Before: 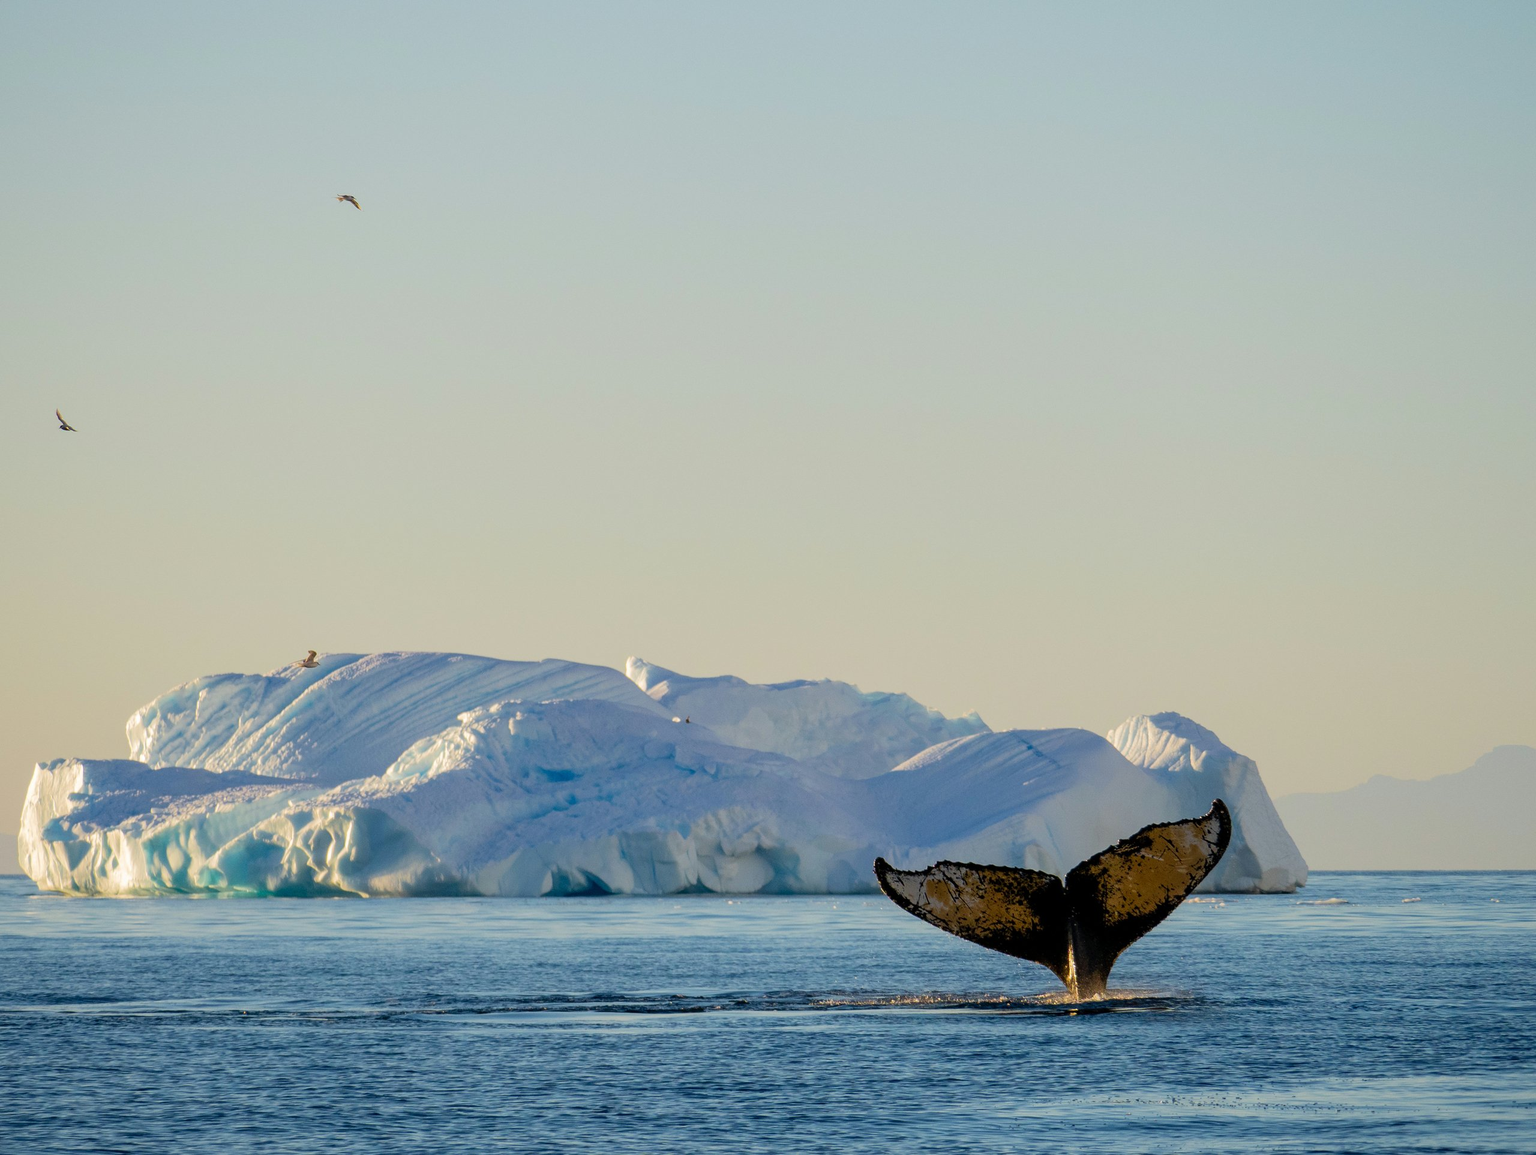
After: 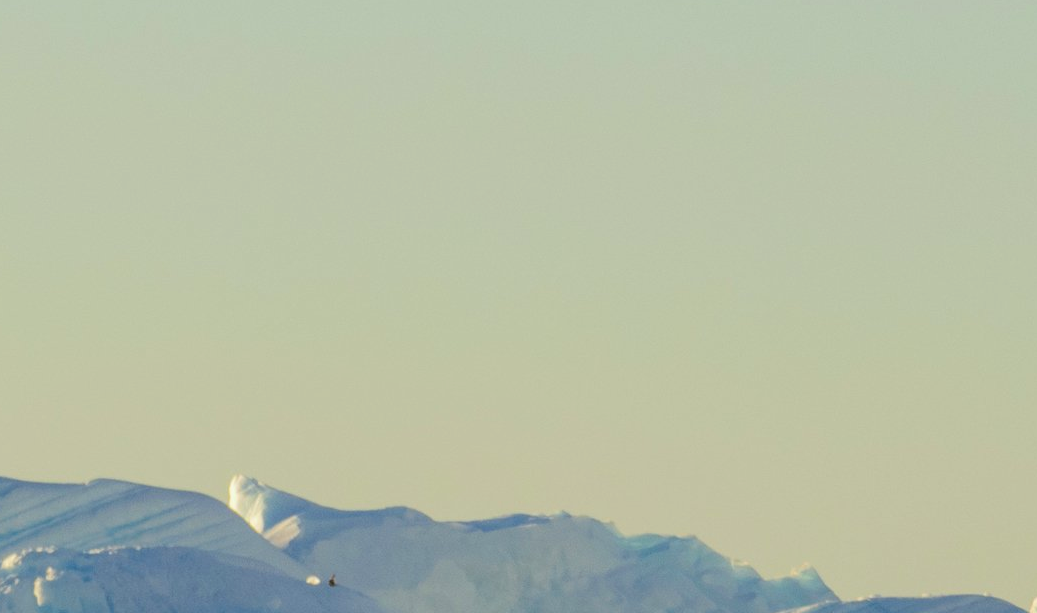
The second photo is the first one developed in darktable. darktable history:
exposure: black level correction -0.004, exposure 0.049 EV, compensate highlight preservation false
color correction: highlights a* -4.4, highlights b* 6.2
contrast brightness saturation: contrast -0.02, brightness -0.014, saturation 0.033
crop: left 31.821%, top 32.197%, right 27.657%, bottom 35.923%
local contrast: mode bilateral grid, contrast 100, coarseness 100, detail 91%, midtone range 0.2
